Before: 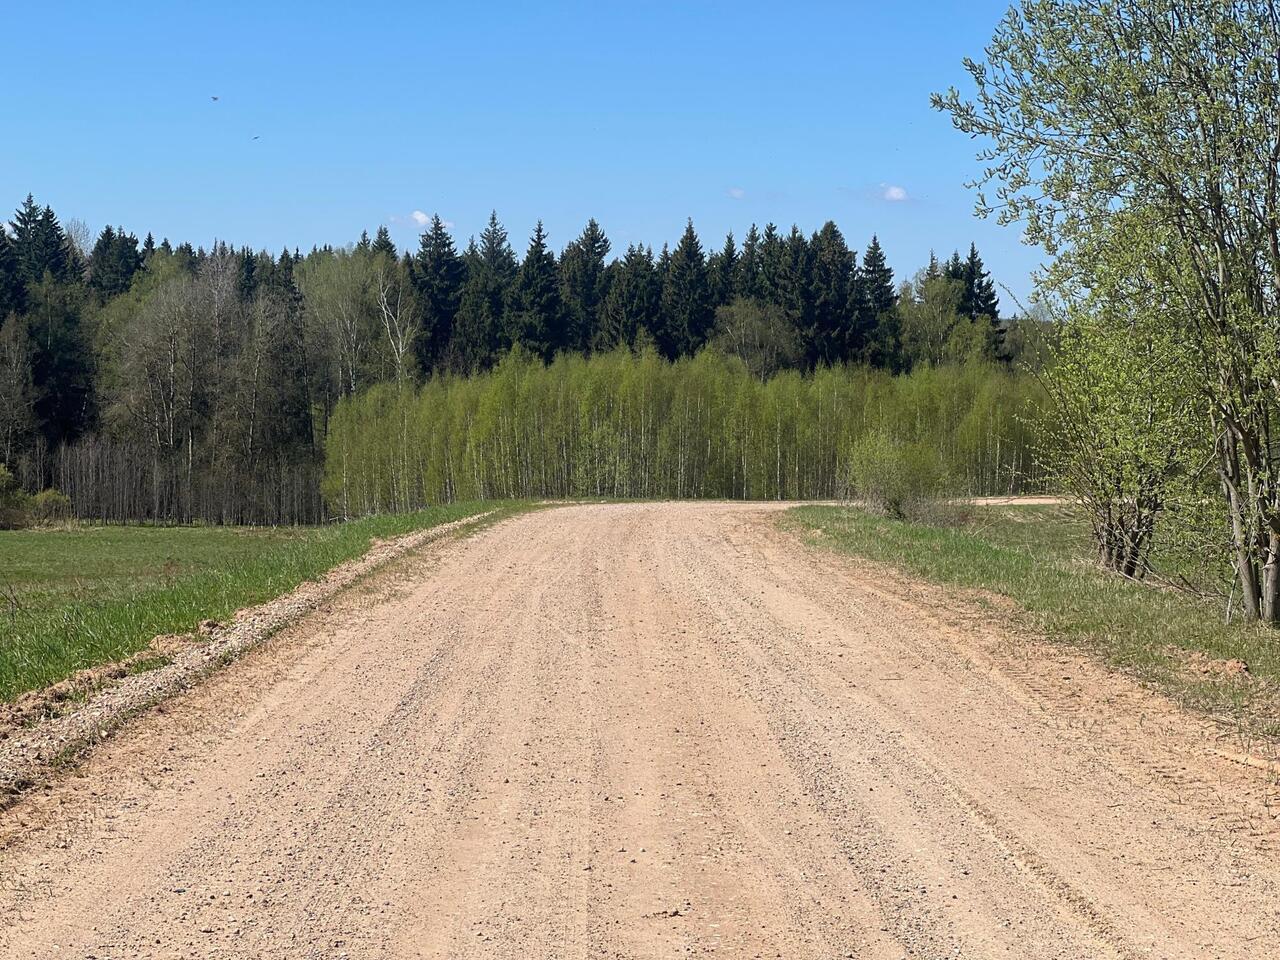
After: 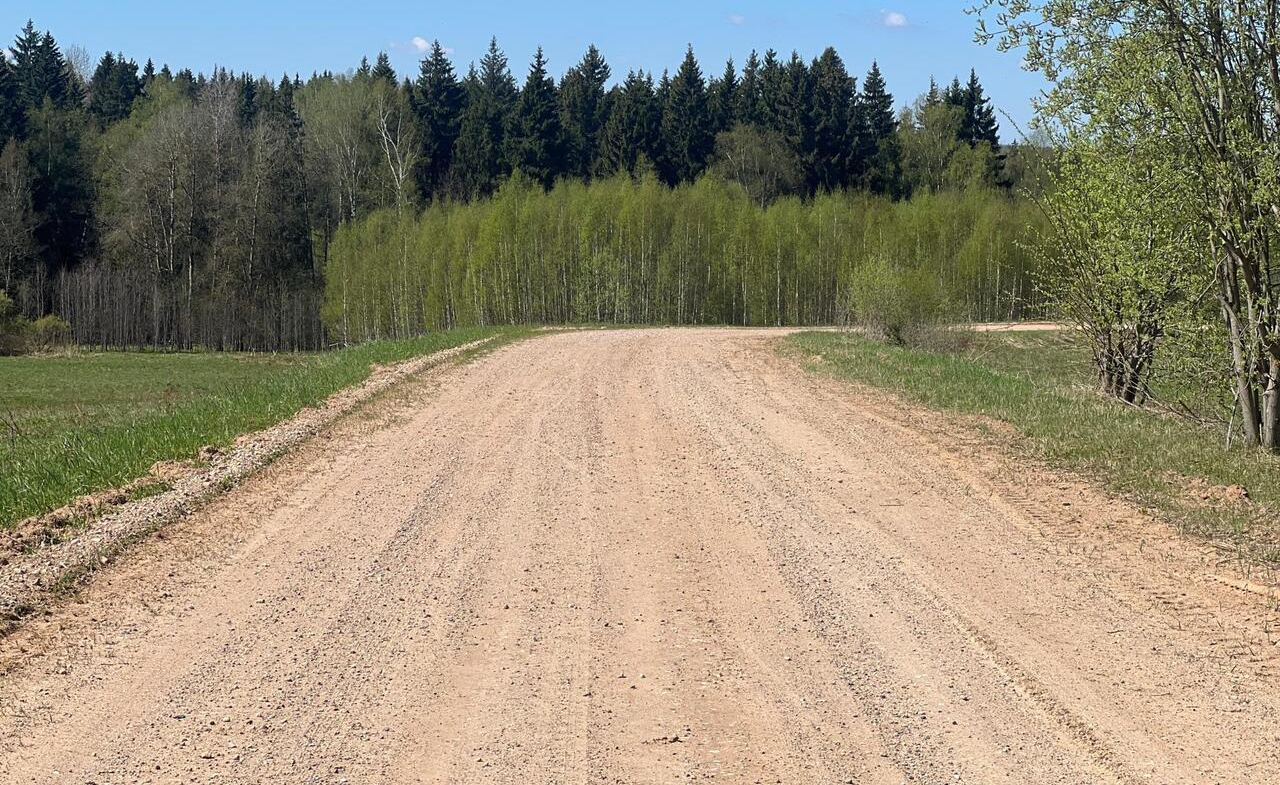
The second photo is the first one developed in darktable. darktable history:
crop and rotate: top 18.166%
